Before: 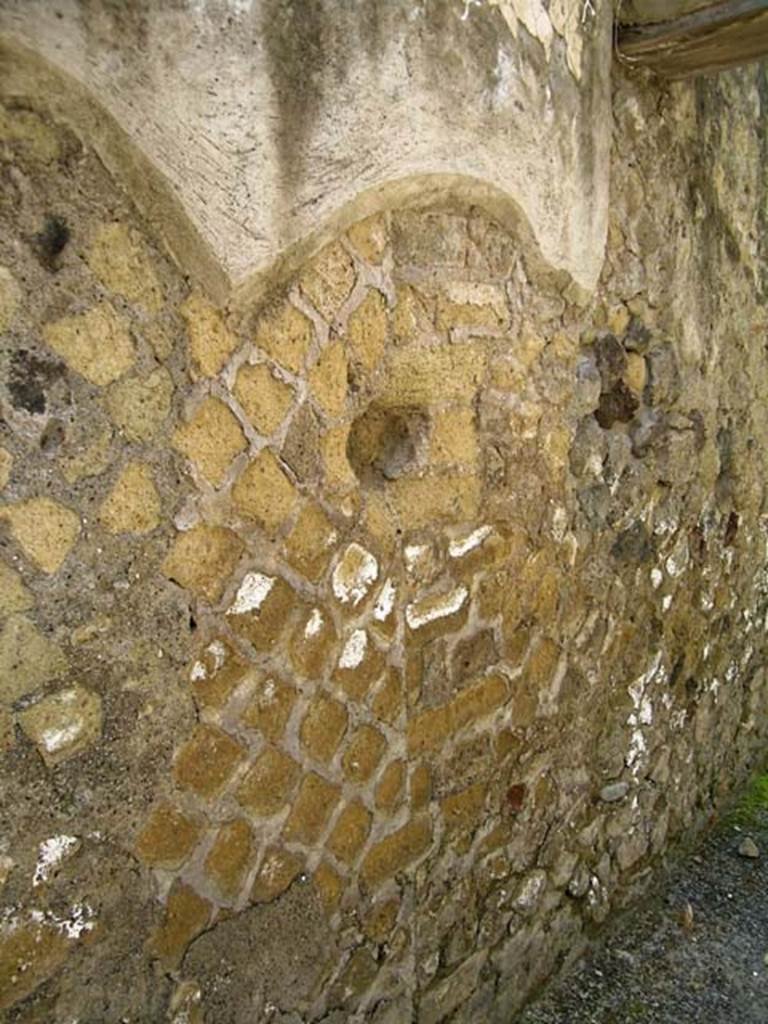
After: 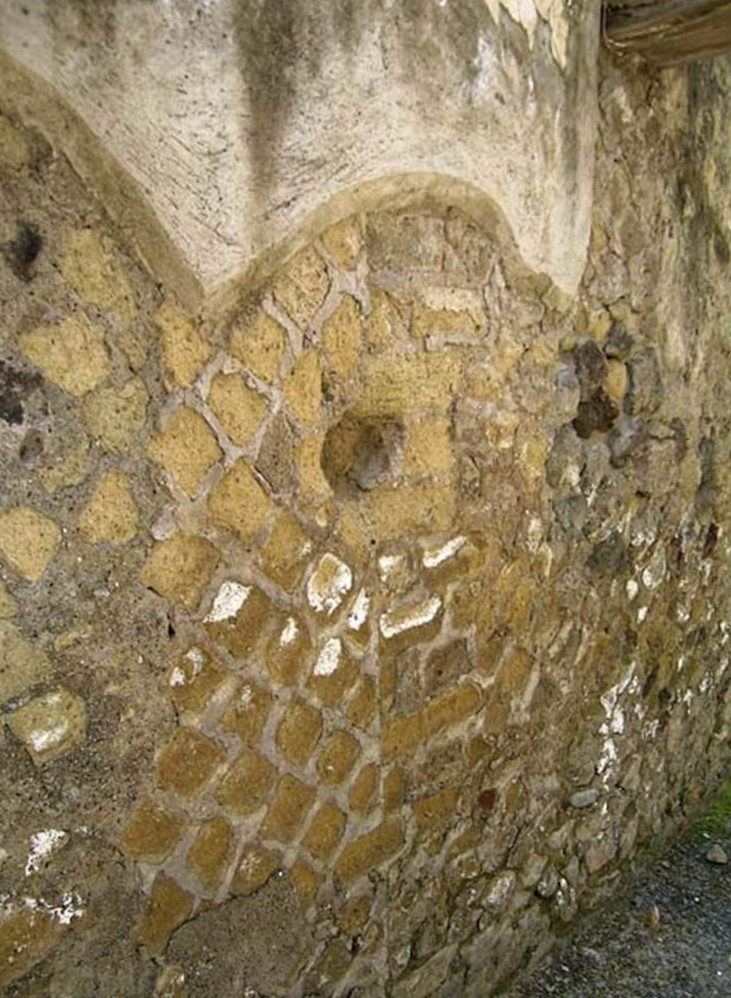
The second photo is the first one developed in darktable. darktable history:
color zones: curves: ch0 [(0.068, 0.464) (0.25, 0.5) (0.48, 0.508) (0.75, 0.536) (0.886, 0.476) (0.967, 0.456)]; ch1 [(0.066, 0.456) (0.25, 0.5) (0.616, 0.508) (0.746, 0.56) (0.934, 0.444)]
rotate and perspective: rotation 0.074°, lens shift (vertical) 0.096, lens shift (horizontal) -0.041, crop left 0.043, crop right 0.952, crop top 0.024, crop bottom 0.979
